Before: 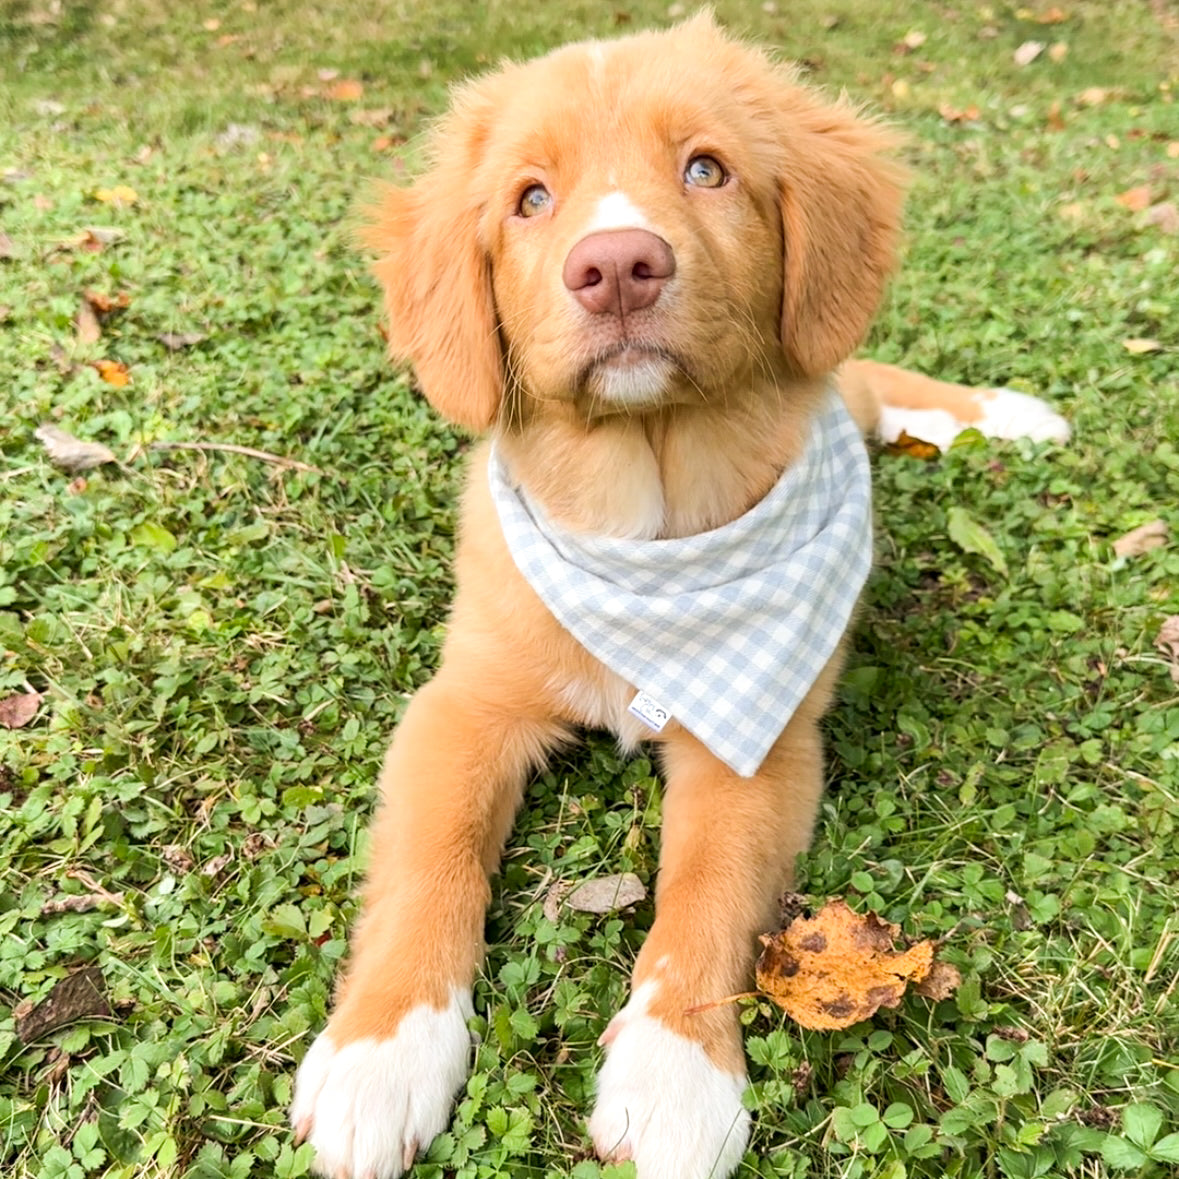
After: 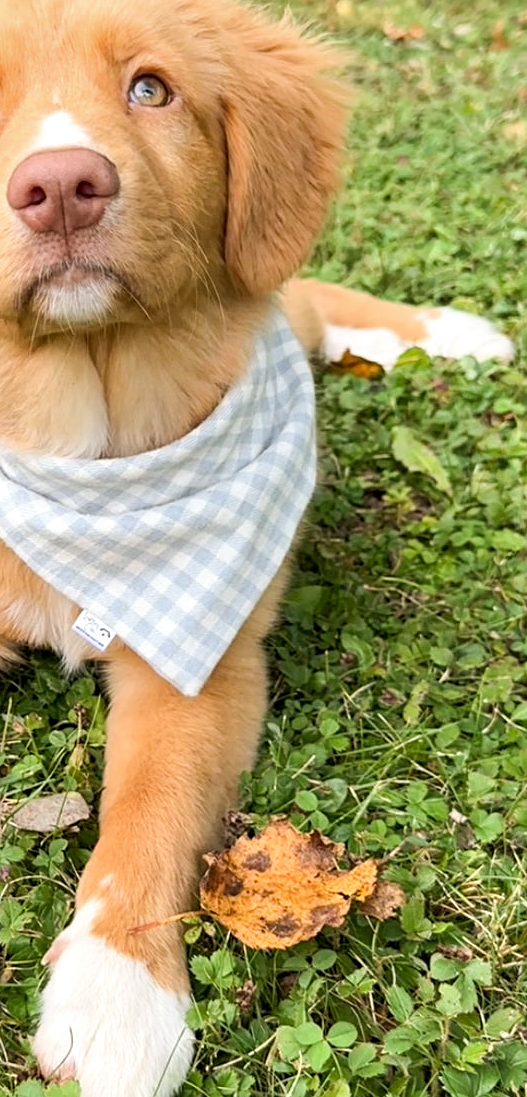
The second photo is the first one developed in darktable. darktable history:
shadows and highlights: shadows 37.34, highlights -27.49, shadows color adjustment 99.17%, highlights color adjustment 0.548%, soften with gaussian
crop: left 47.198%, top 6.942%, right 8.066%
sharpen: amount 0.208
exposure: compensate highlight preservation false
